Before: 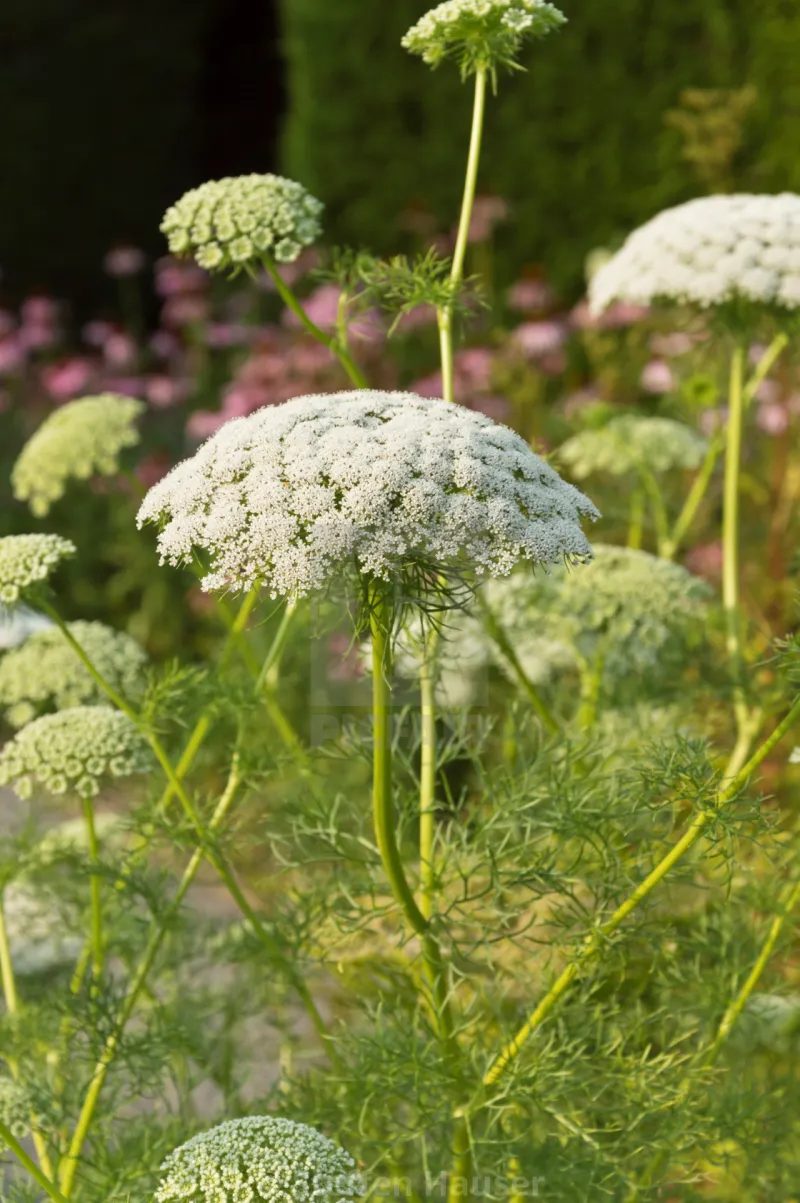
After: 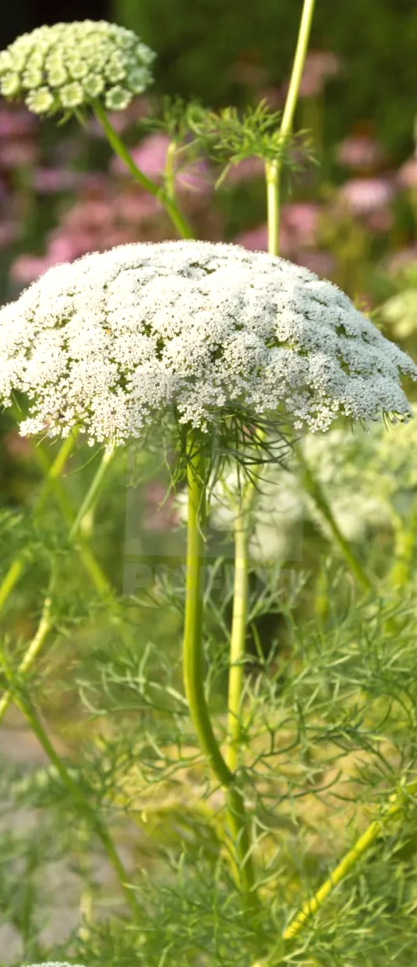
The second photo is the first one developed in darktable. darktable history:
rotate and perspective: rotation 2.17°, automatic cropping off
crop and rotate: angle 0.02°, left 24.353%, top 13.219%, right 26.156%, bottom 8.224%
exposure: black level correction 0, exposure 0.4 EV, compensate exposure bias true, compensate highlight preservation false
